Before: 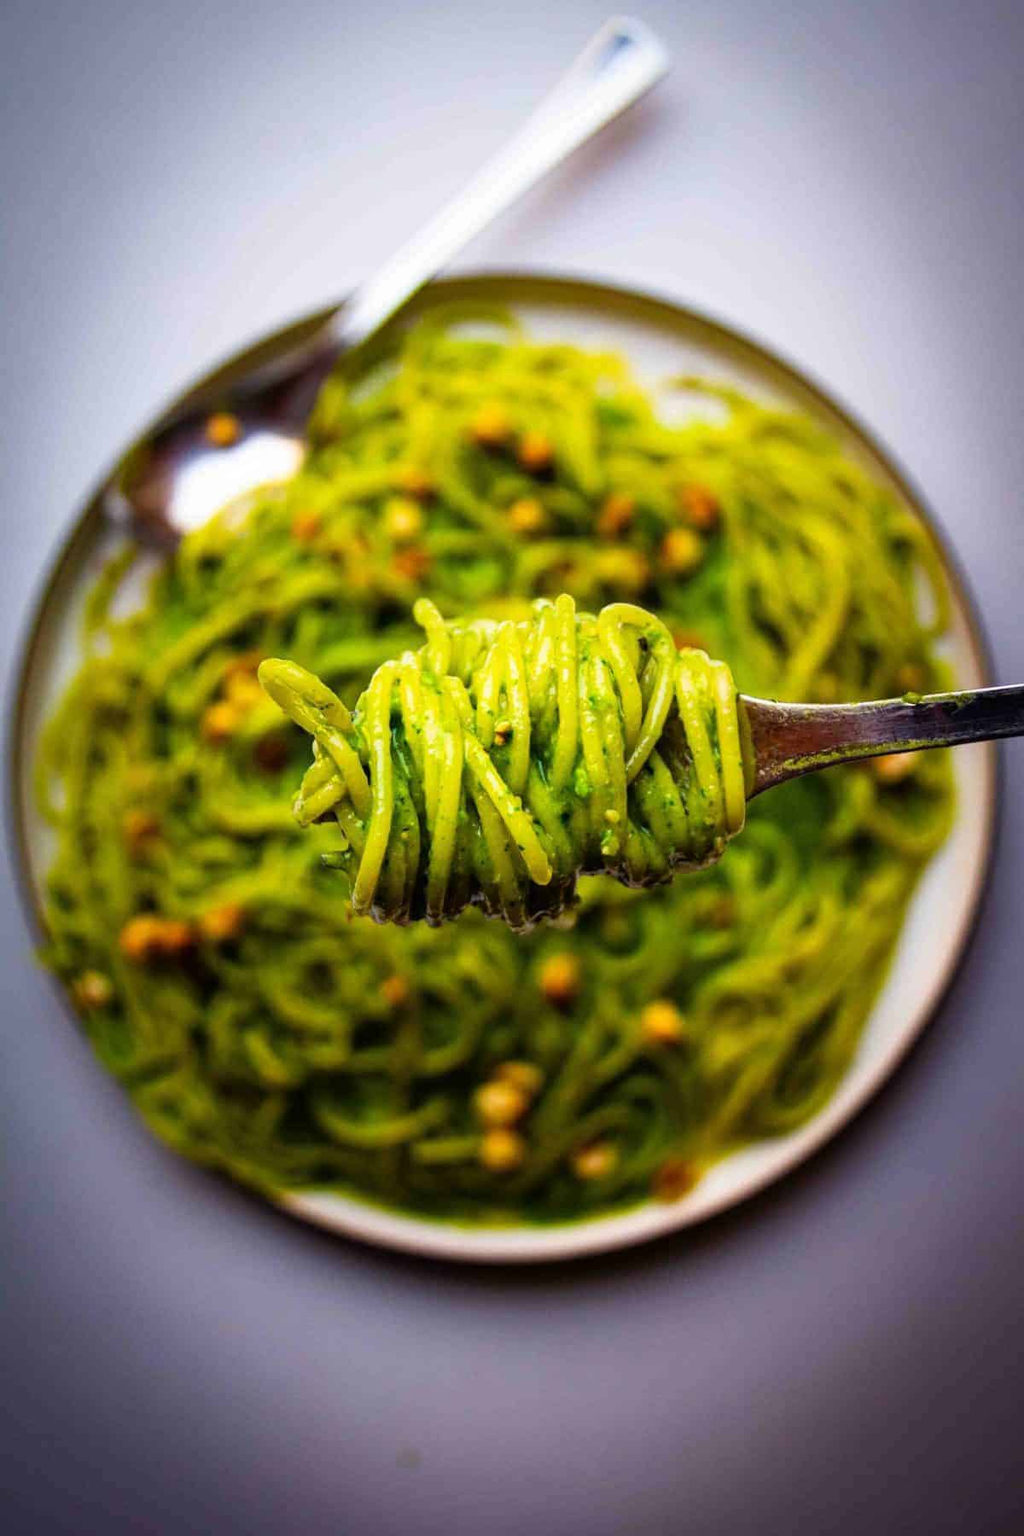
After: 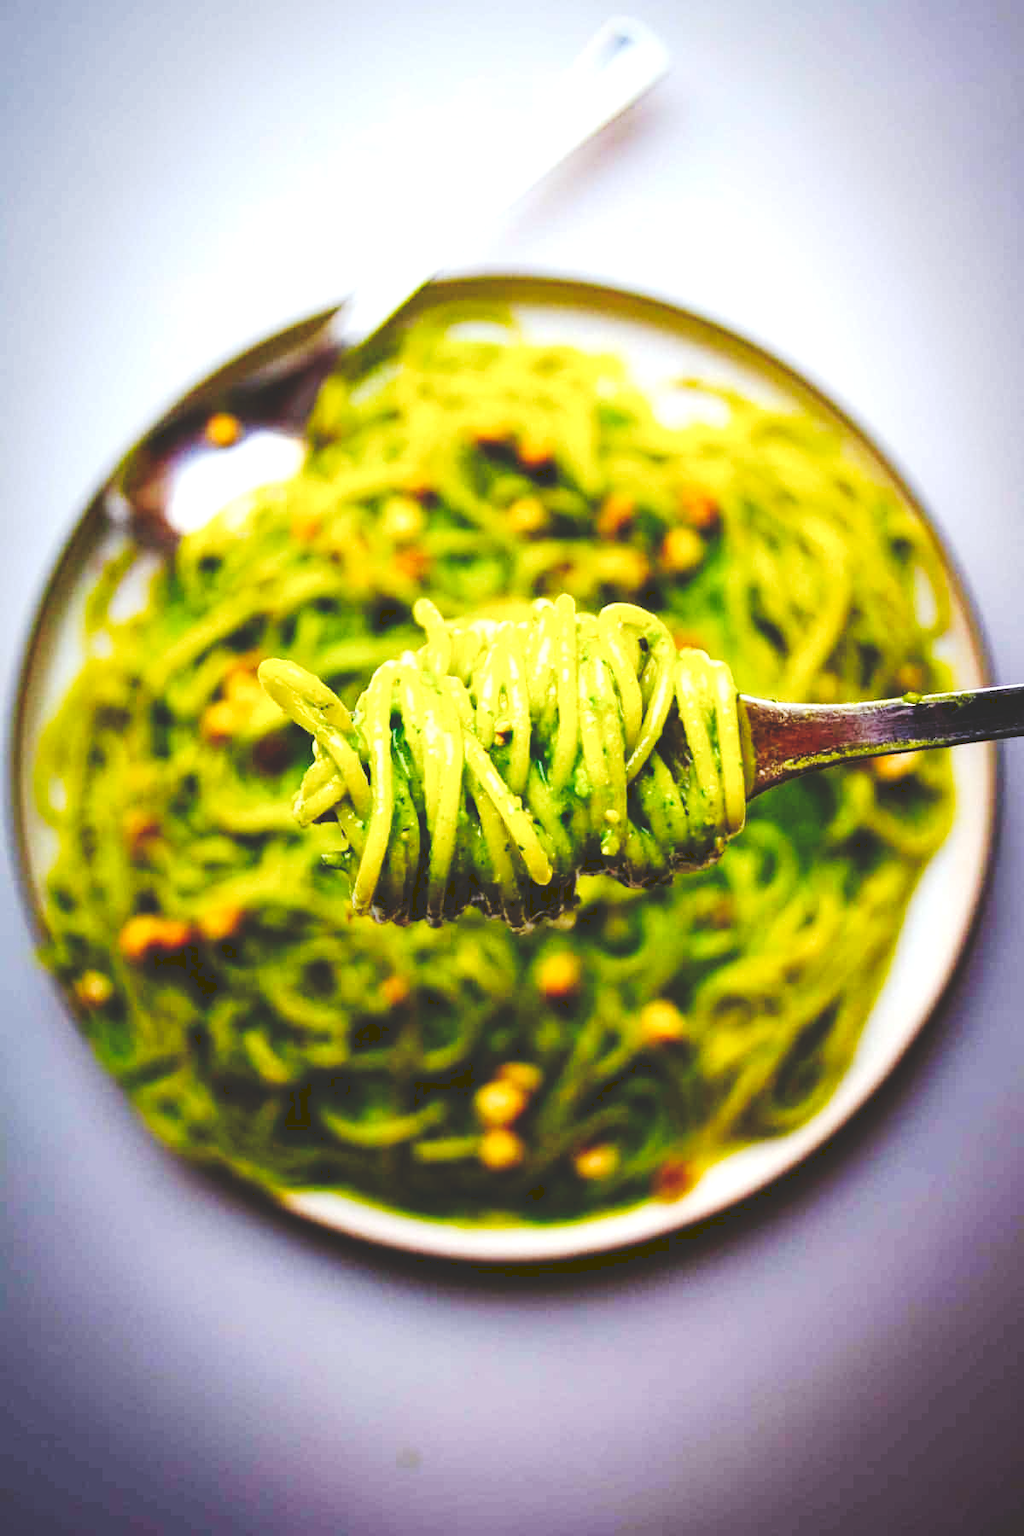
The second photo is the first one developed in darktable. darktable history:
exposure: exposure 0.669 EV, compensate highlight preservation false
tone curve: curves: ch0 [(0, 0) (0.003, 0.172) (0.011, 0.177) (0.025, 0.177) (0.044, 0.177) (0.069, 0.178) (0.1, 0.181) (0.136, 0.19) (0.177, 0.208) (0.224, 0.226) (0.277, 0.274) (0.335, 0.338) (0.399, 0.43) (0.468, 0.535) (0.543, 0.635) (0.623, 0.726) (0.709, 0.815) (0.801, 0.882) (0.898, 0.936) (1, 1)], preserve colors none
color balance: lift [1.004, 1.002, 1.002, 0.998], gamma [1, 1.007, 1.002, 0.993], gain [1, 0.977, 1.013, 1.023], contrast -3.64%
